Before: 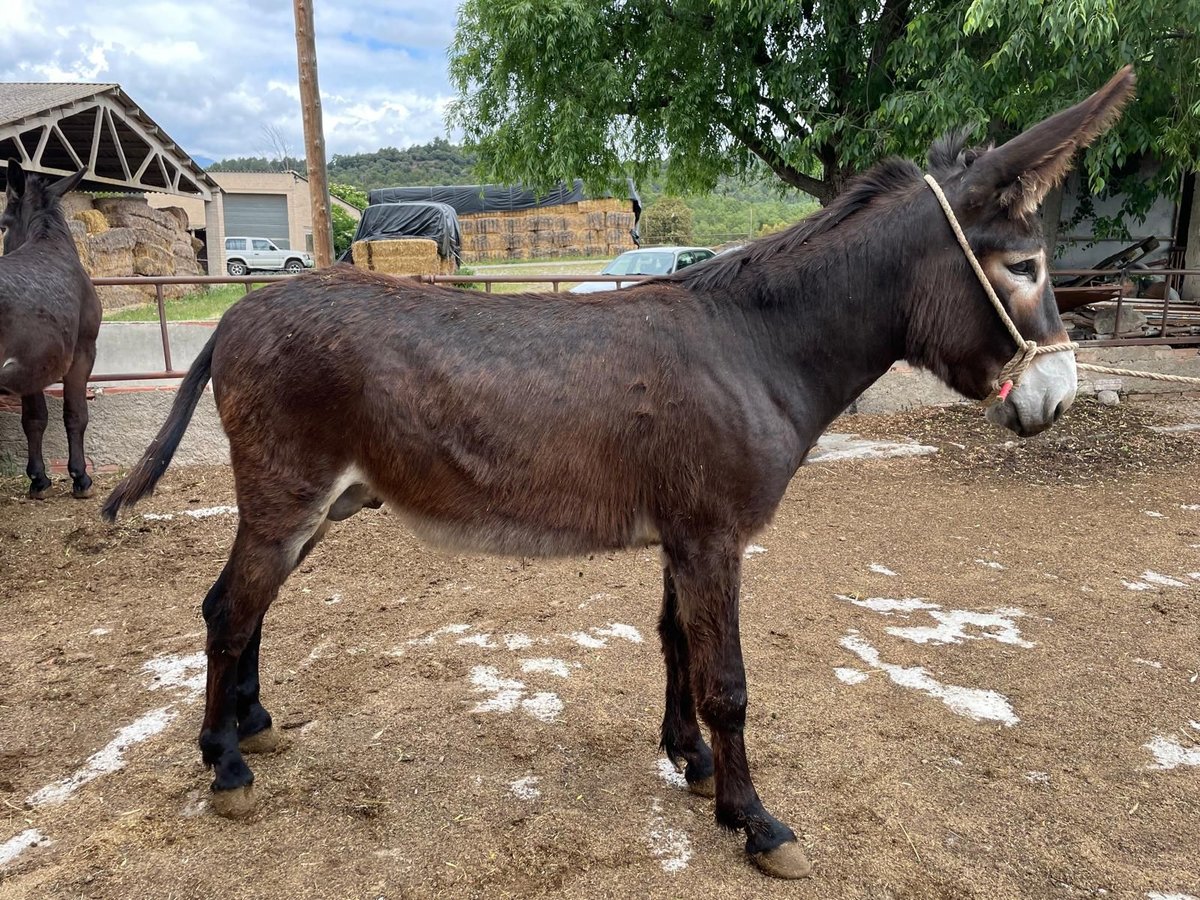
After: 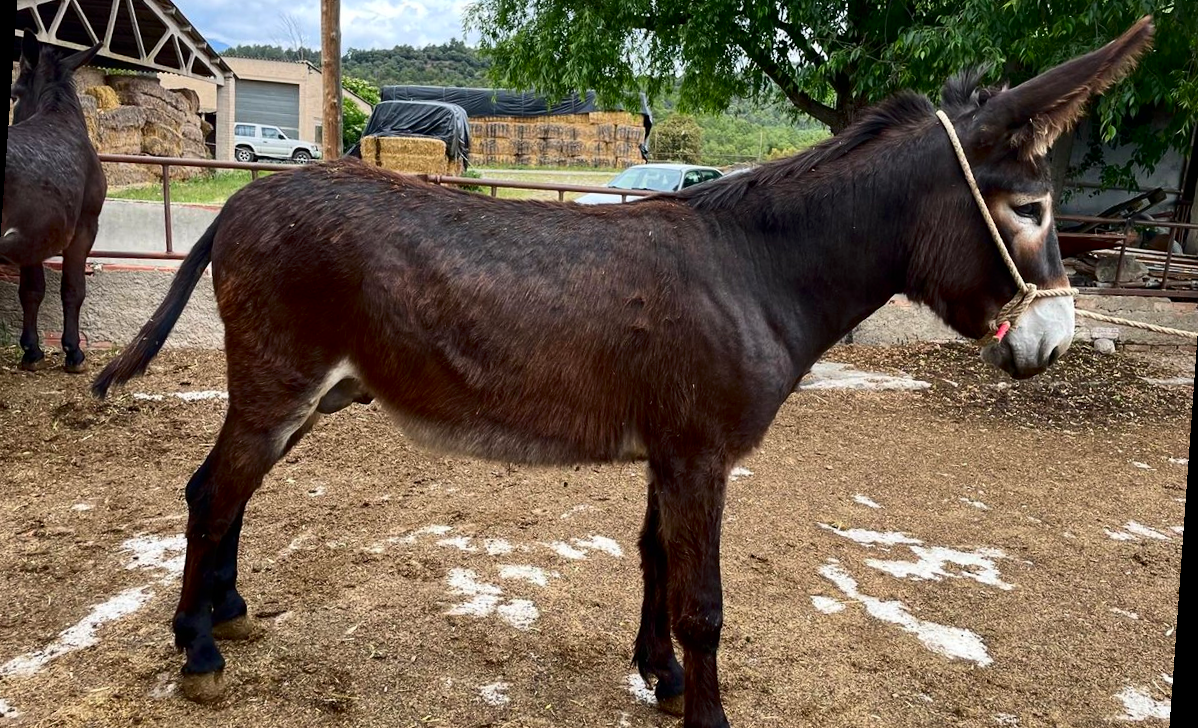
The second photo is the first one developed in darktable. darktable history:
contrast brightness saturation: contrast 0.19, brightness -0.11, saturation 0.21
crop and rotate: left 2.991%, top 13.302%, right 1.981%, bottom 12.636%
rotate and perspective: rotation 4.1°, automatic cropping off
